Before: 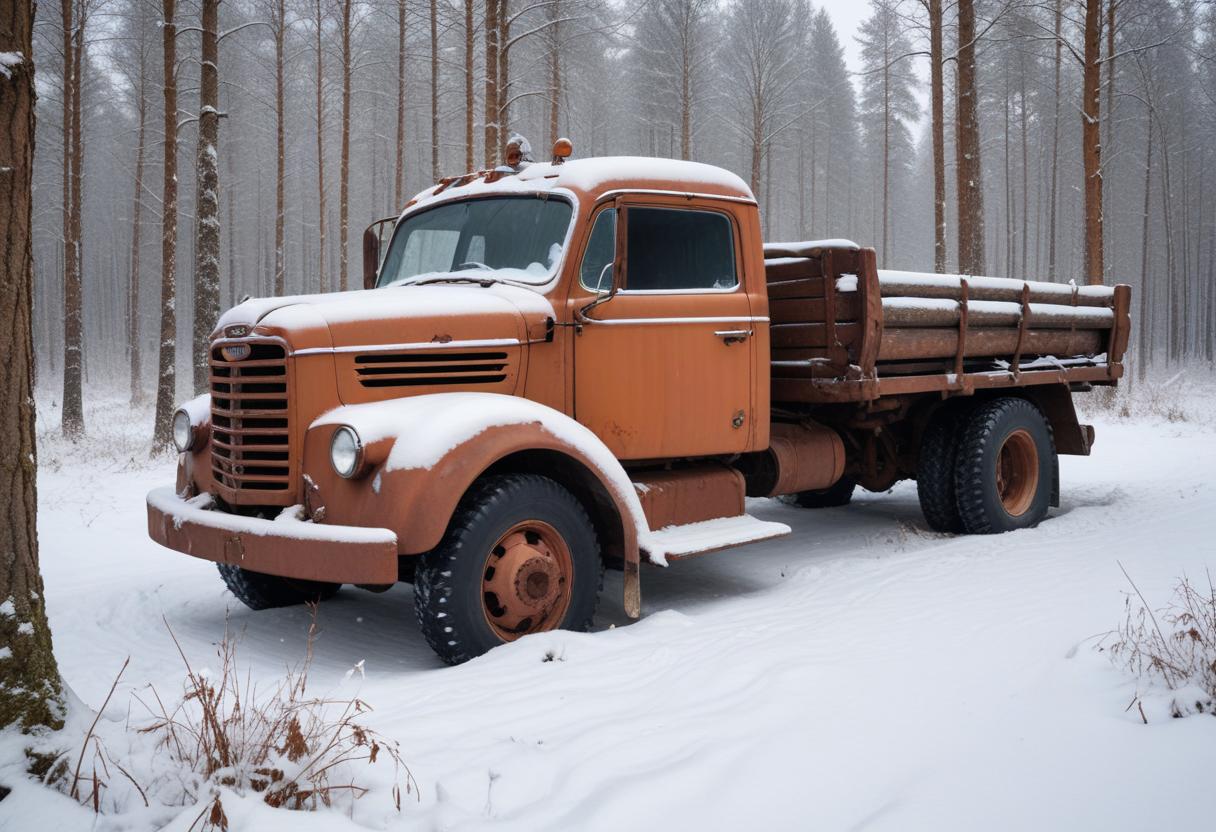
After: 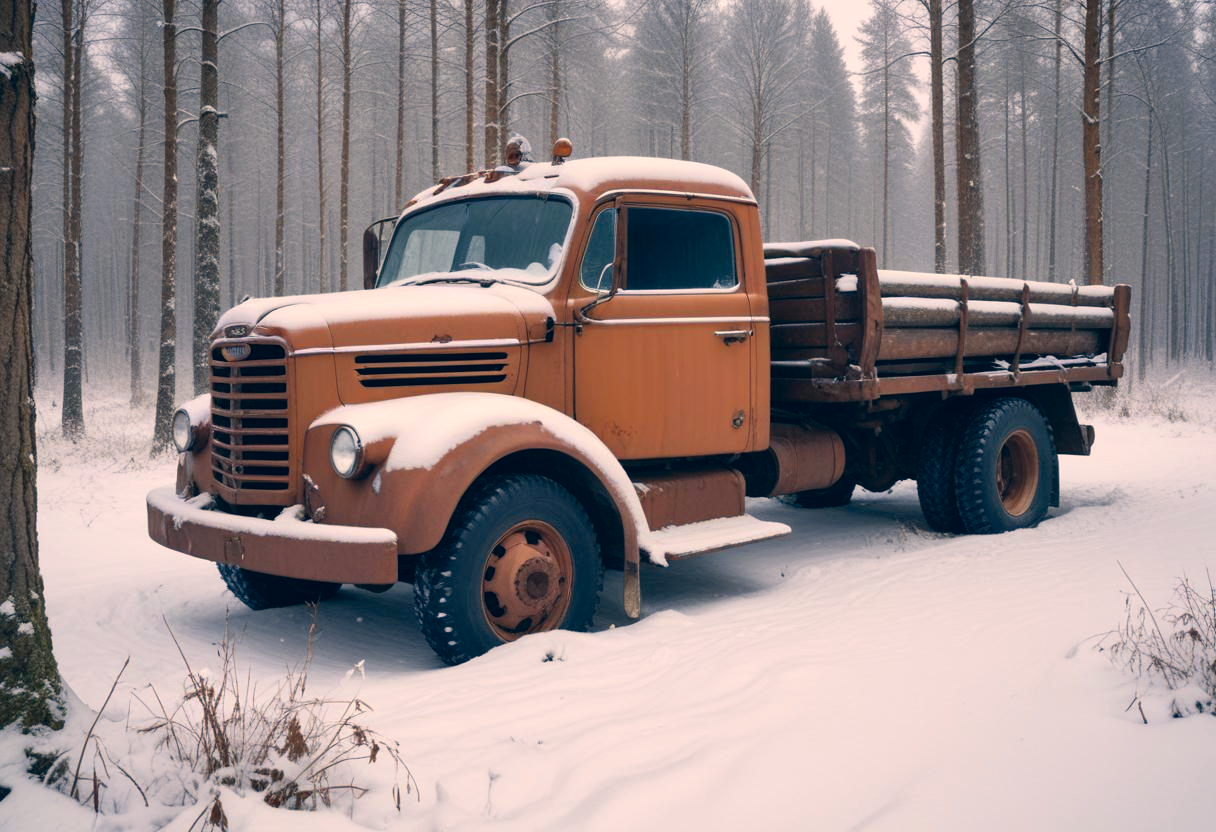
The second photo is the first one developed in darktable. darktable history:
color correction: highlights a* 10.27, highlights b* 14.15, shadows a* -10.09, shadows b* -15.07
